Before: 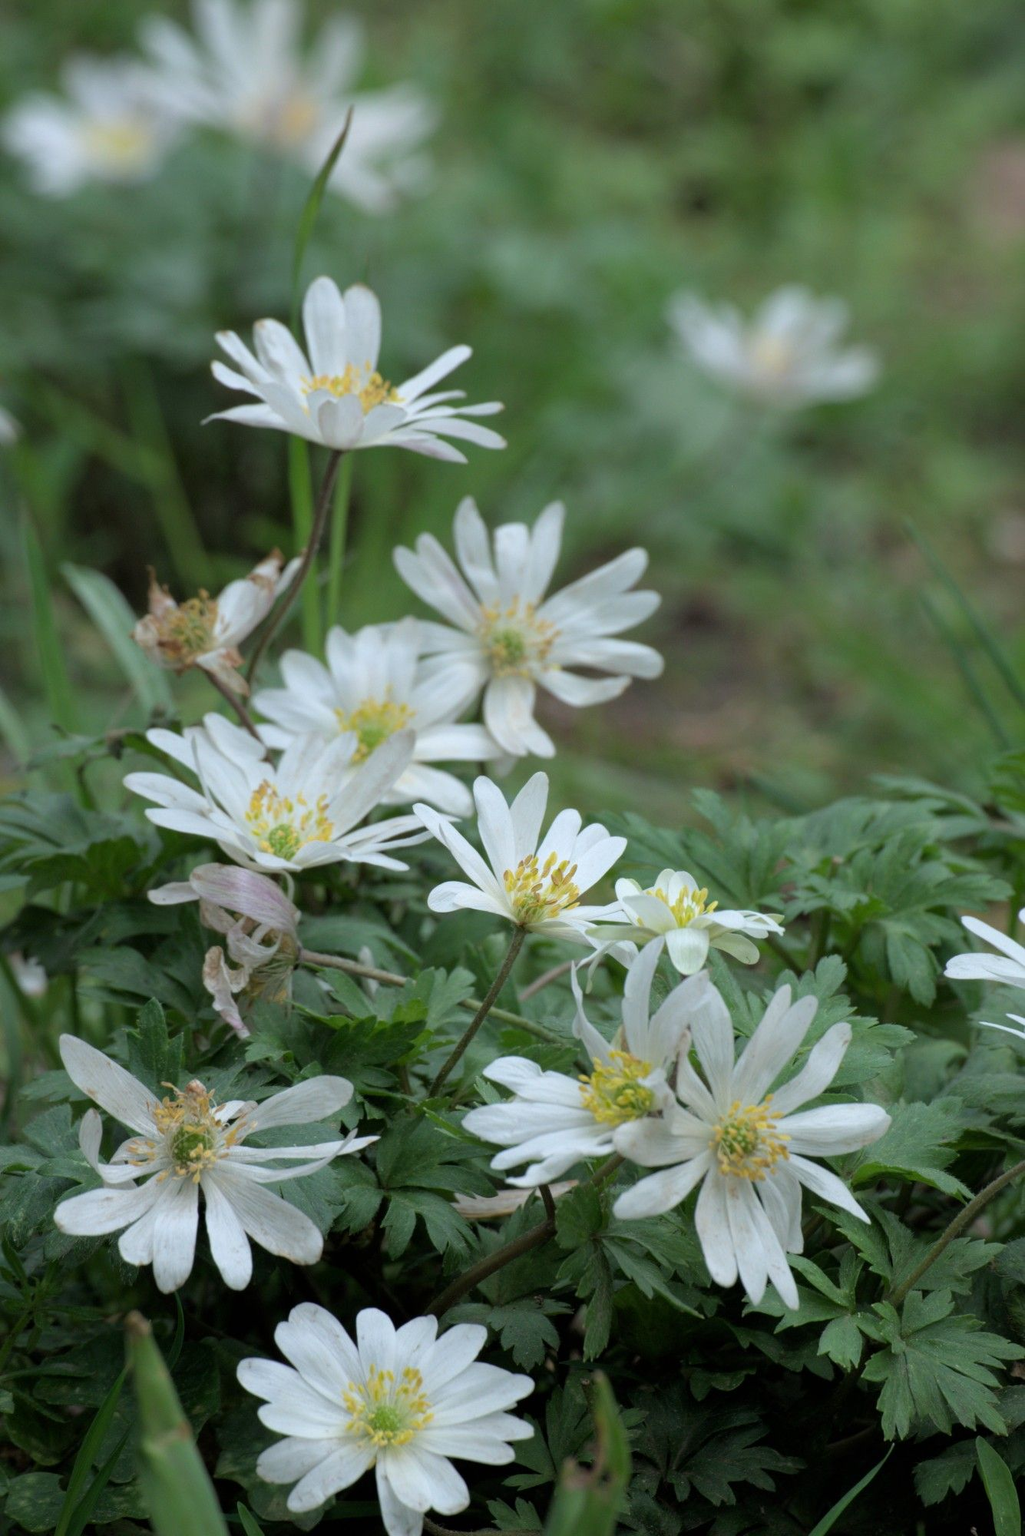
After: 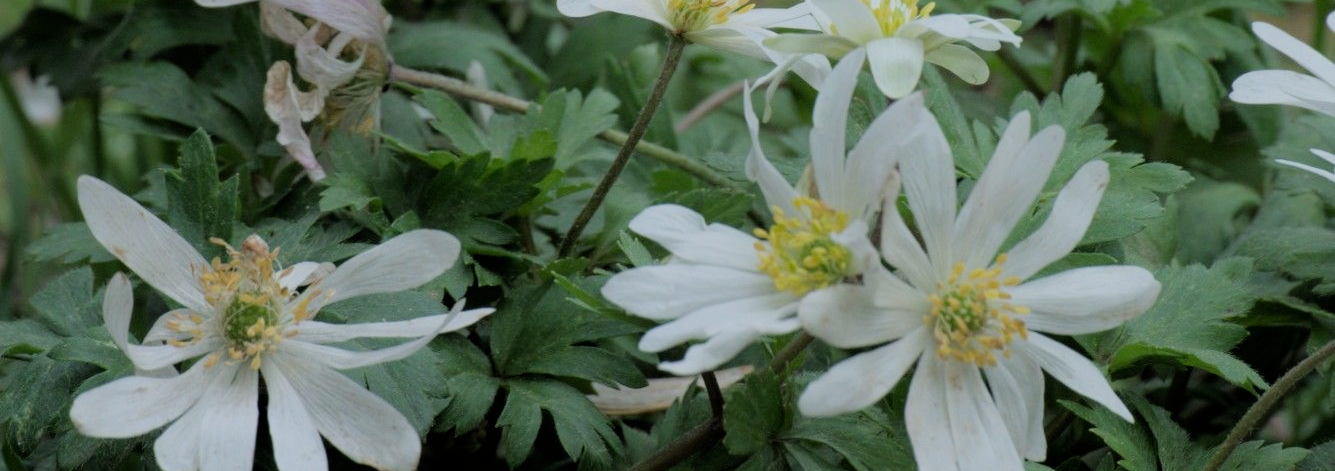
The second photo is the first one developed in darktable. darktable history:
crop and rotate: top 58.556%, bottom 17.882%
tone equalizer: on, module defaults
filmic rgb: black relative exposure -7.65 EV, white relative exposure 4.56 EV, threshold 2.97 EV, hardness 3.61, enable highlight reconstruction true
